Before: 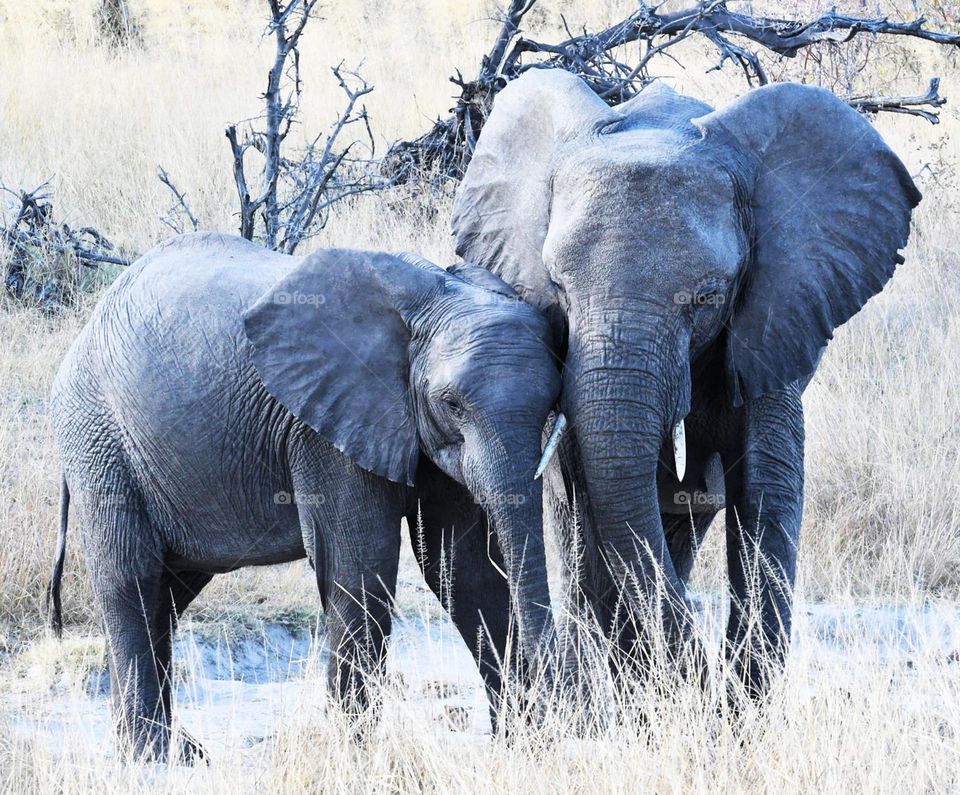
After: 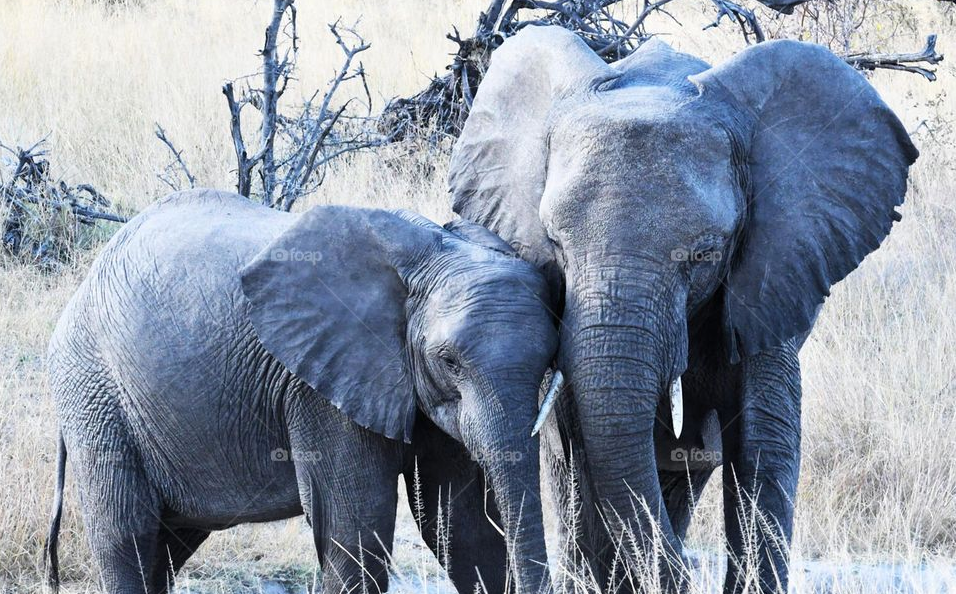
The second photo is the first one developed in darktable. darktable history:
crop: left 0.398%, top 5.496%, bottom 19.758%
